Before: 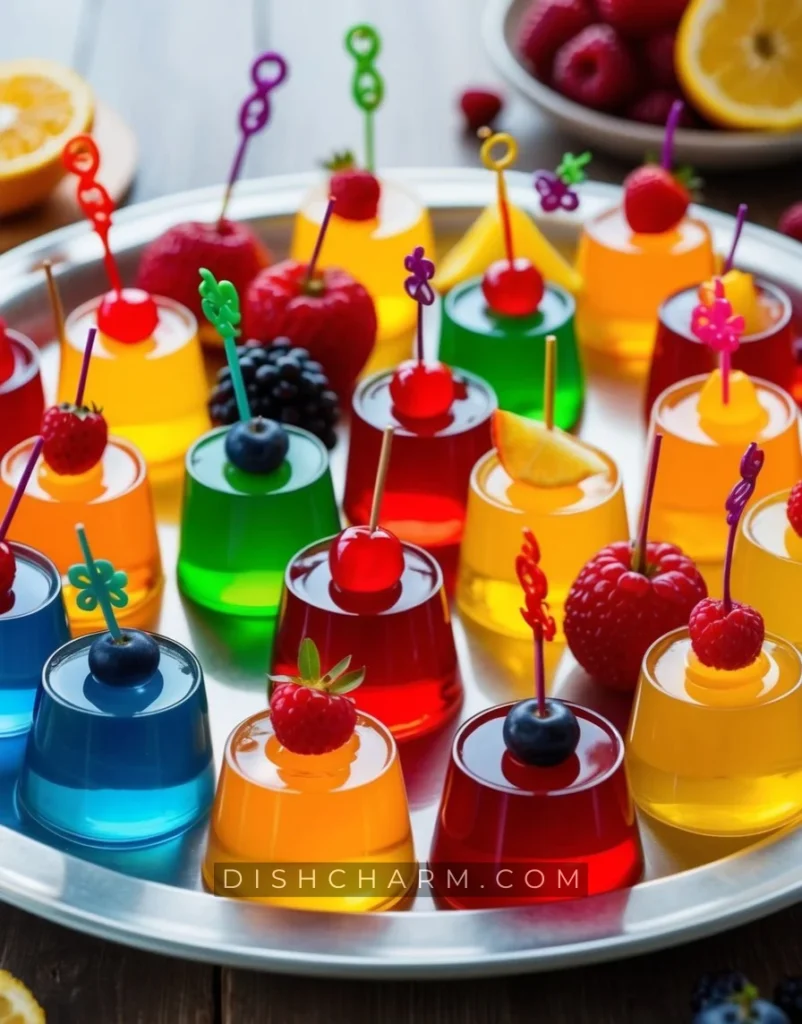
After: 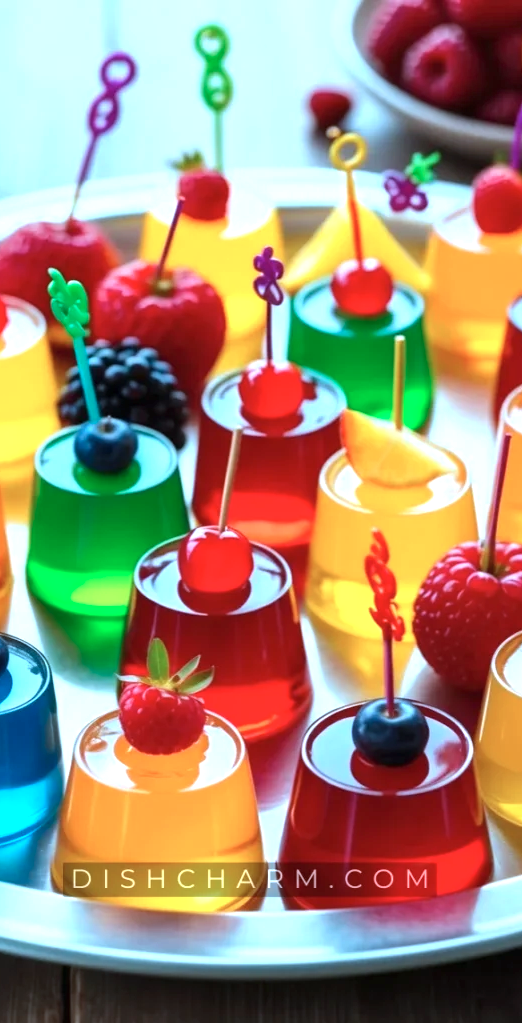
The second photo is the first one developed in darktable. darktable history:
exposure: black level correction 0, exposure 0.697 EV, compensate highlight preservation false
crop and rotate: left 18.933%, right 15.89%
tone equalizer: edges refinement/feathering 500, mask exposure compensation -1.57 EV, preserve details no
color correction: highlights a* -10.65, highlights b* -19.12
